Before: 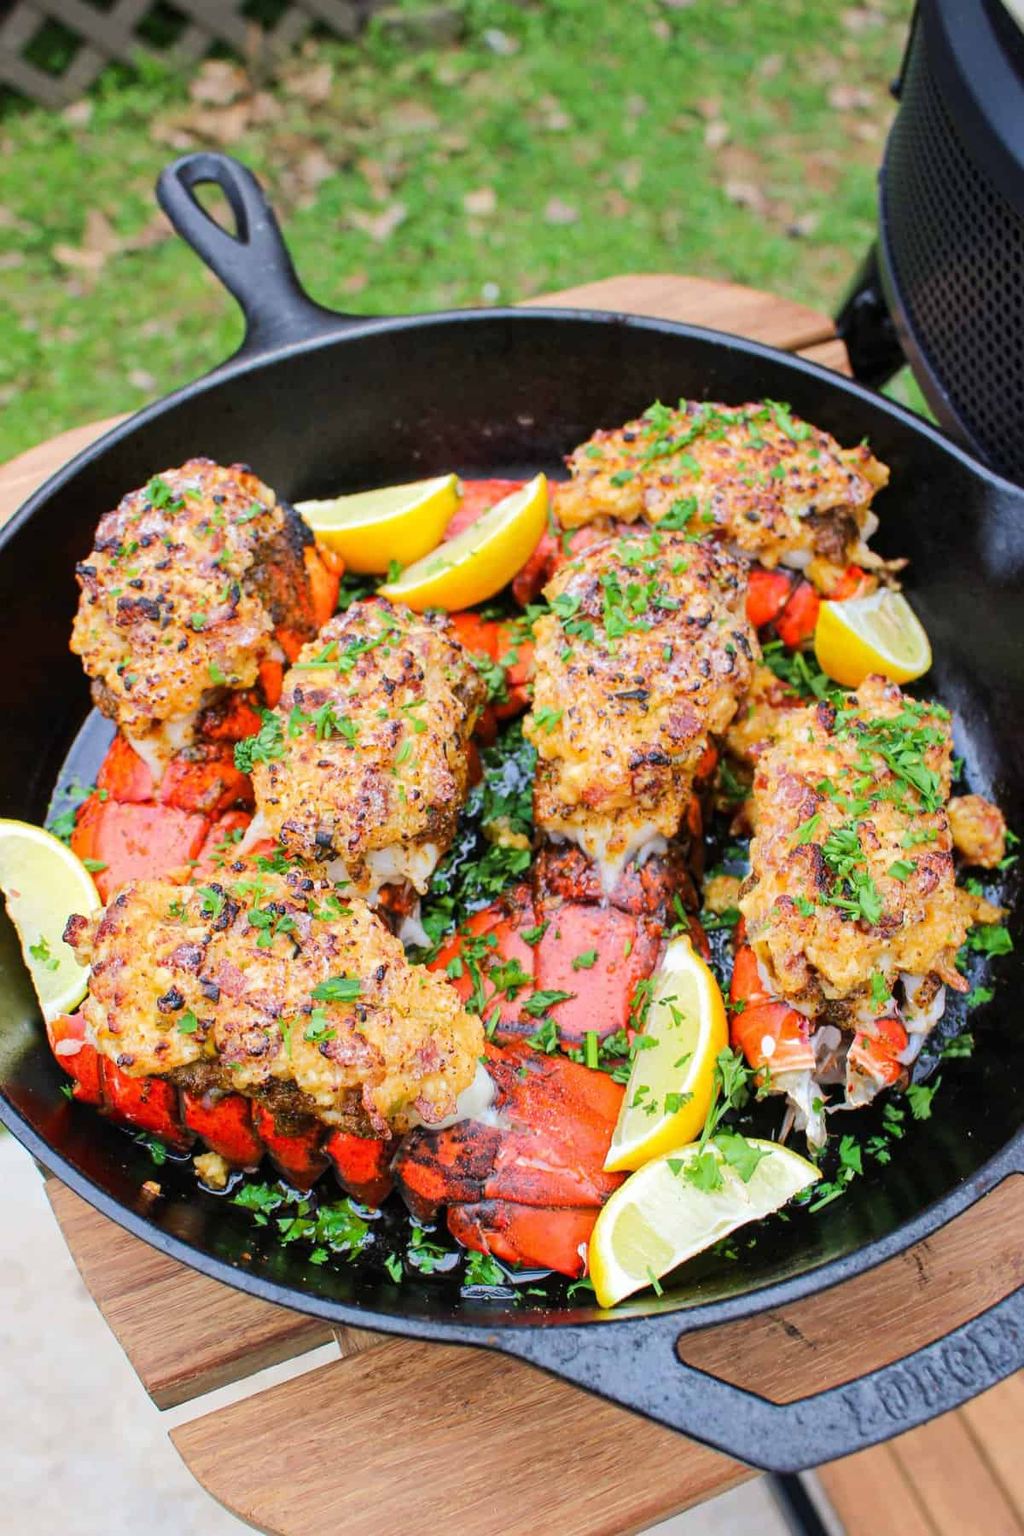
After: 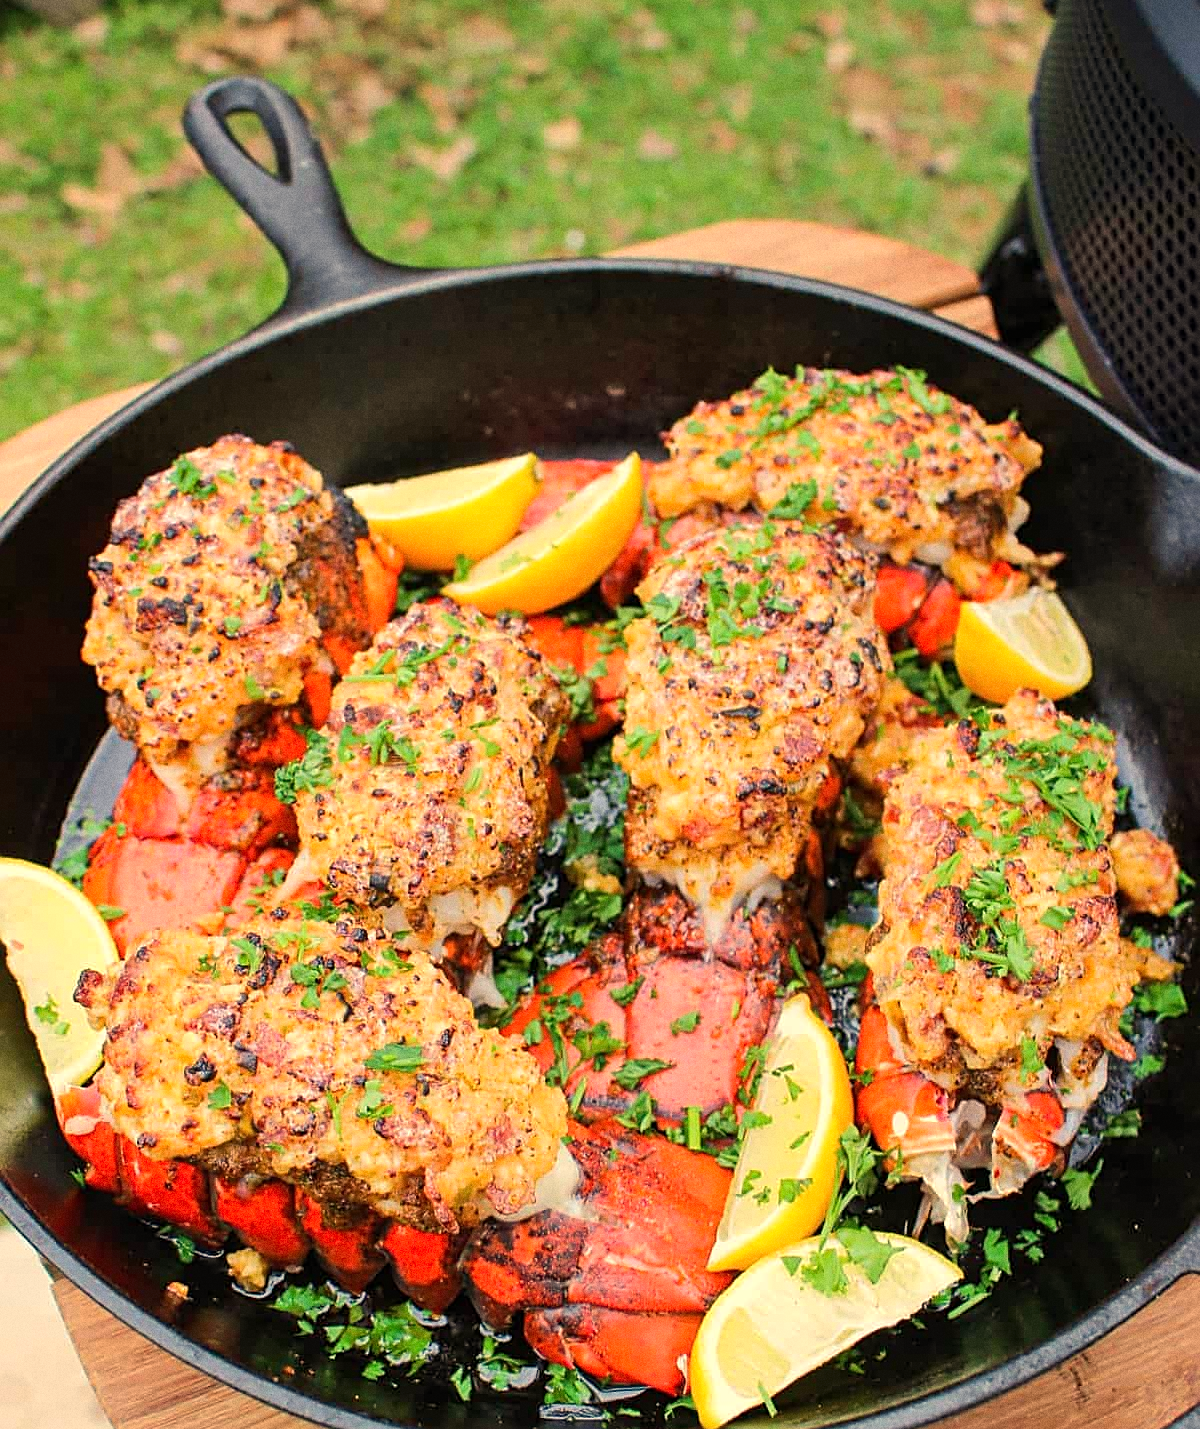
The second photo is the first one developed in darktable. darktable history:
crop and rotate: top 5.667%, bottom 14.937%
sharpen: on, module defaults
white balance: red 1.123, blue 0.83
grain: strength 26%
